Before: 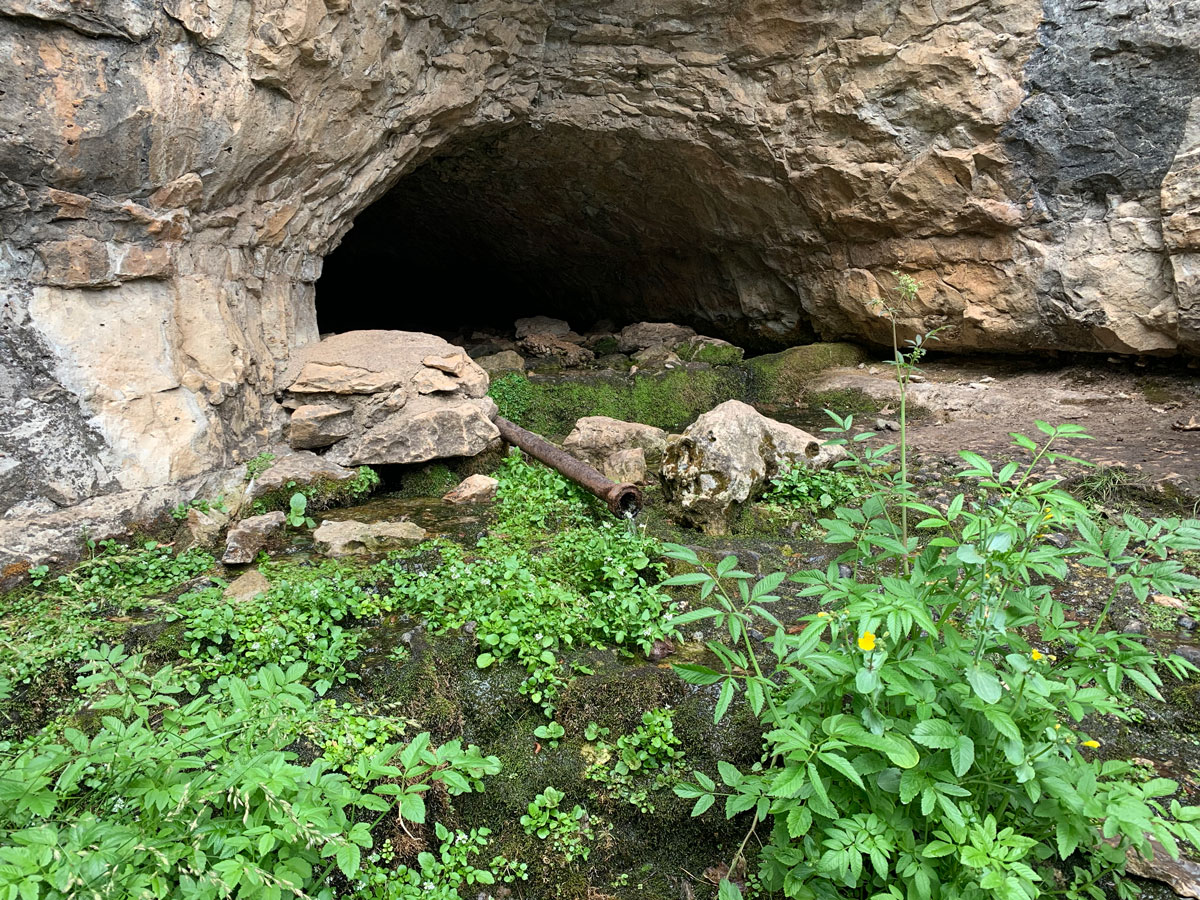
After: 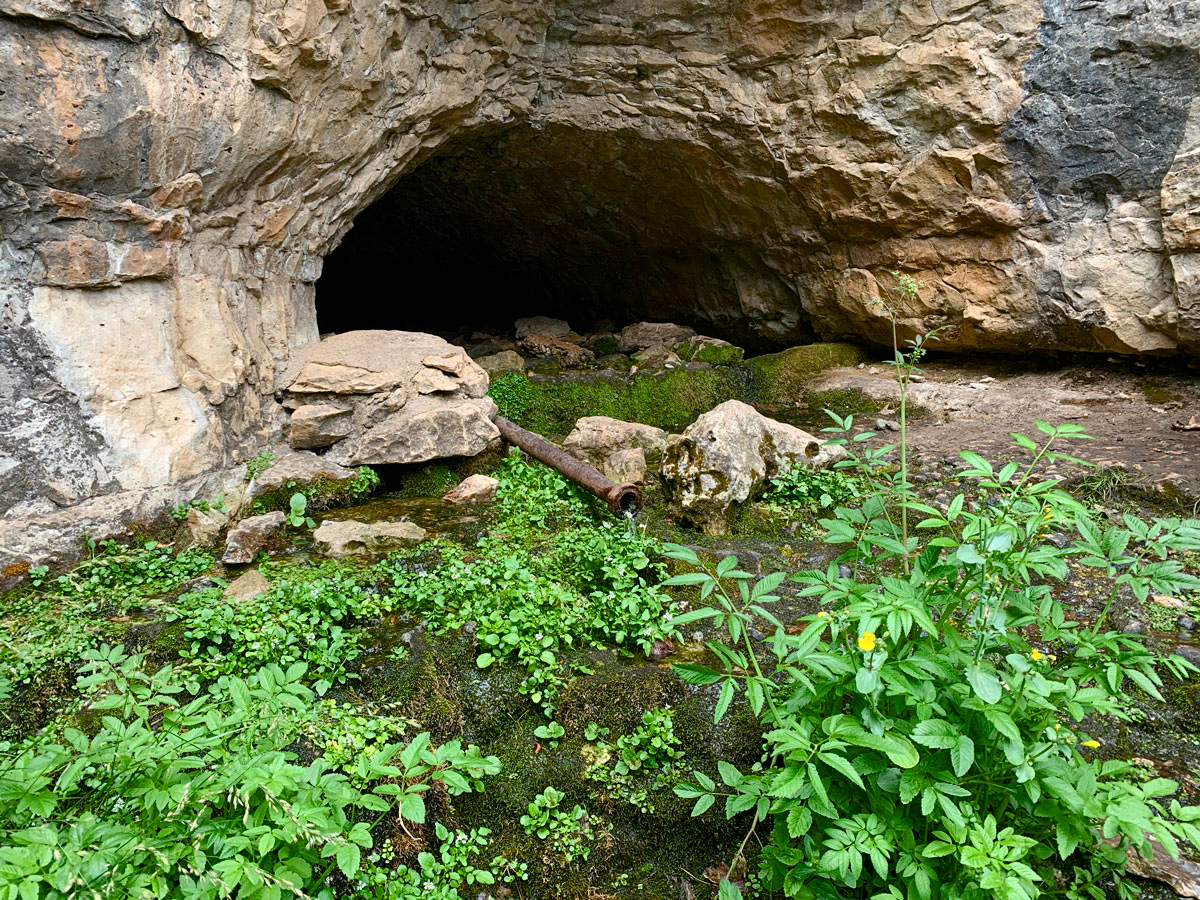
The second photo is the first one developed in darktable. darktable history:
color balance rgb: perceptual saturation grading › global saturation 20%, perceptual saturation grading › highlights -25.23%, perceptual saturation grading › shadows 25.612%, global vibrance 16.7%, saturation formula JzAzBz (2021)
